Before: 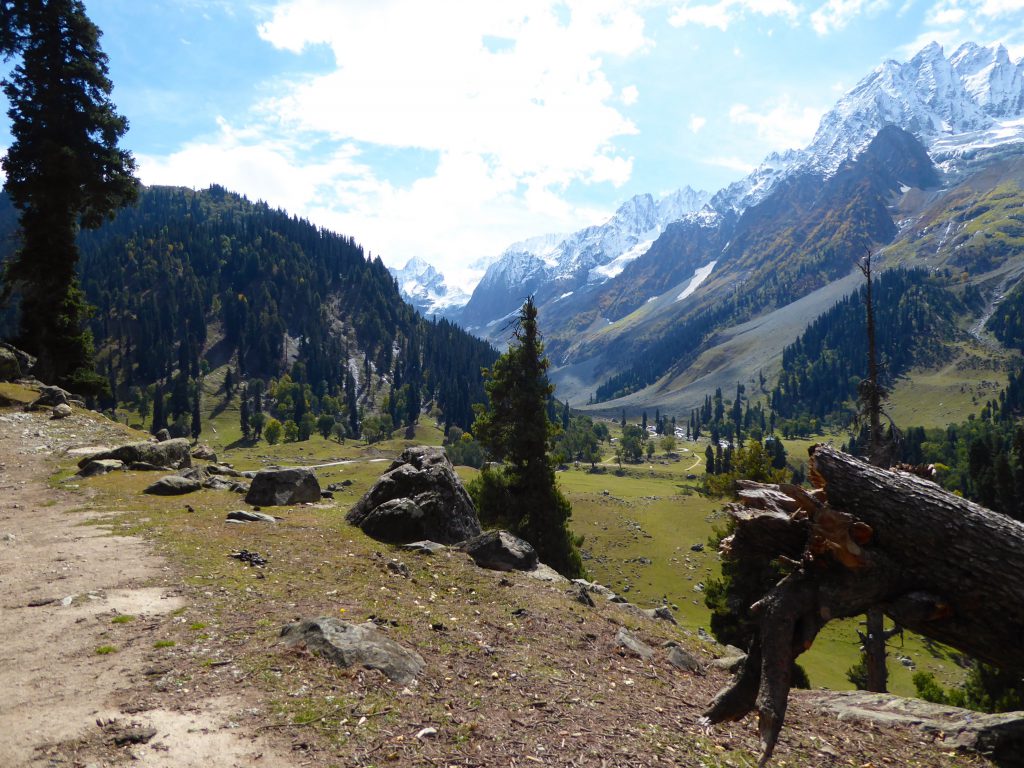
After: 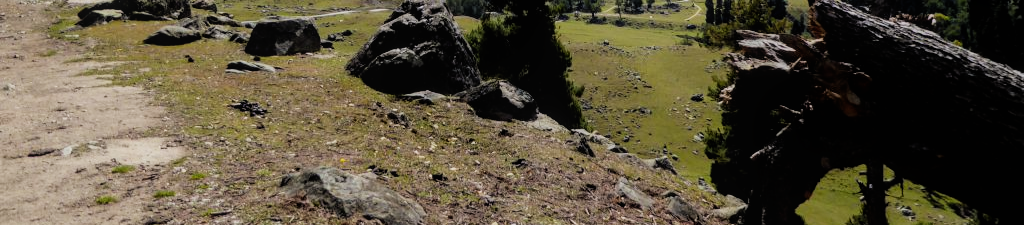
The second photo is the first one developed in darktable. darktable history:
crop and rotate: top 58.603%, bottom 12.024%
filmic rgb: black relative exposure -5.05 EV, white relative exposure 3.97 EV, hardness 2.91, contrast 1.185
local contrast: detail 109%
